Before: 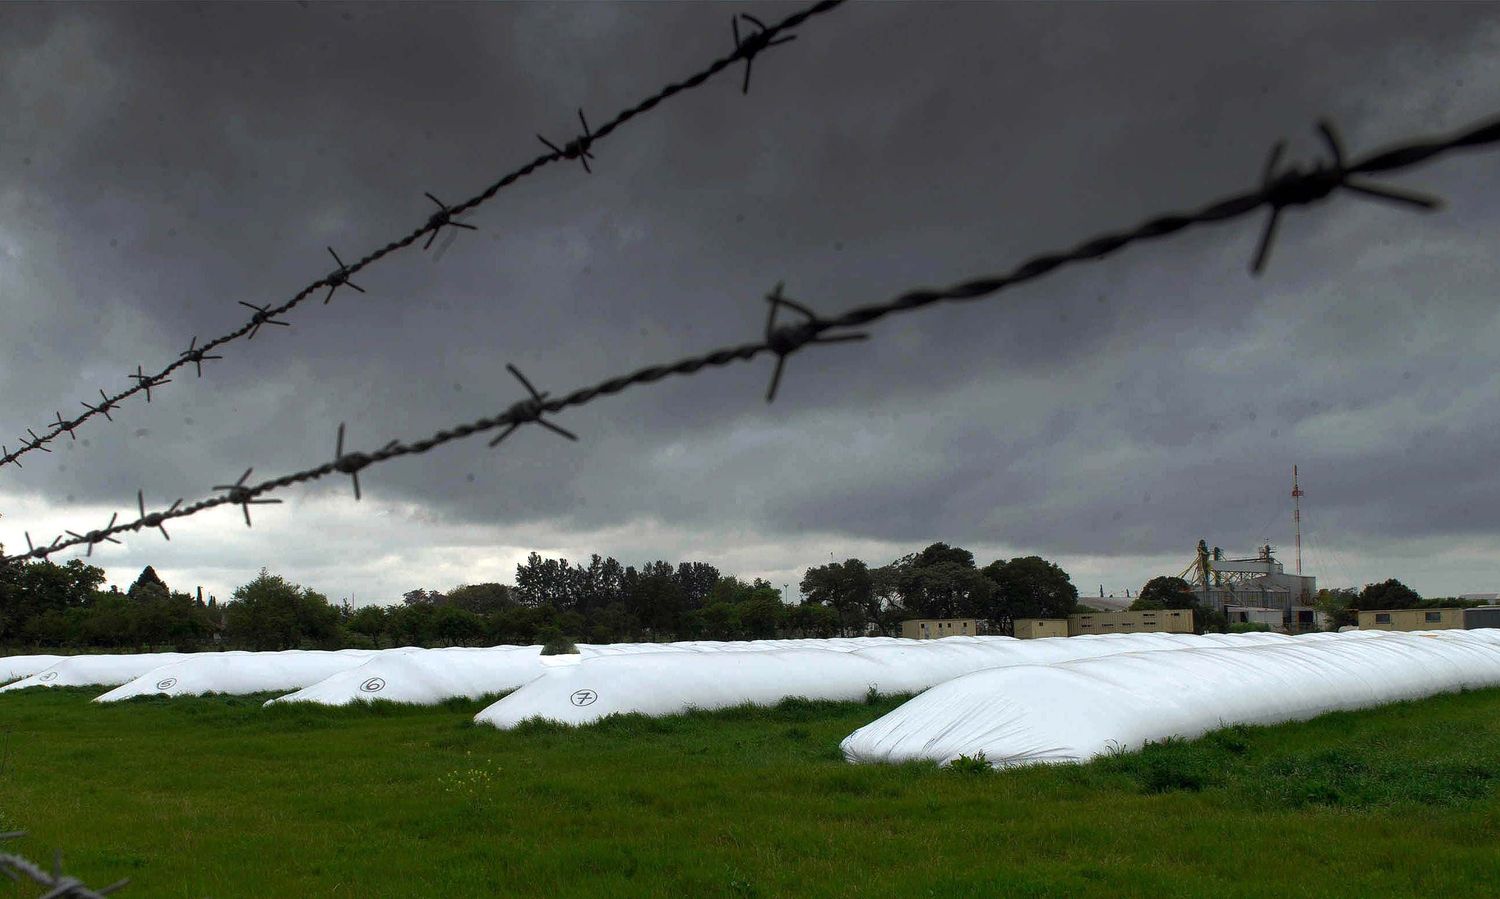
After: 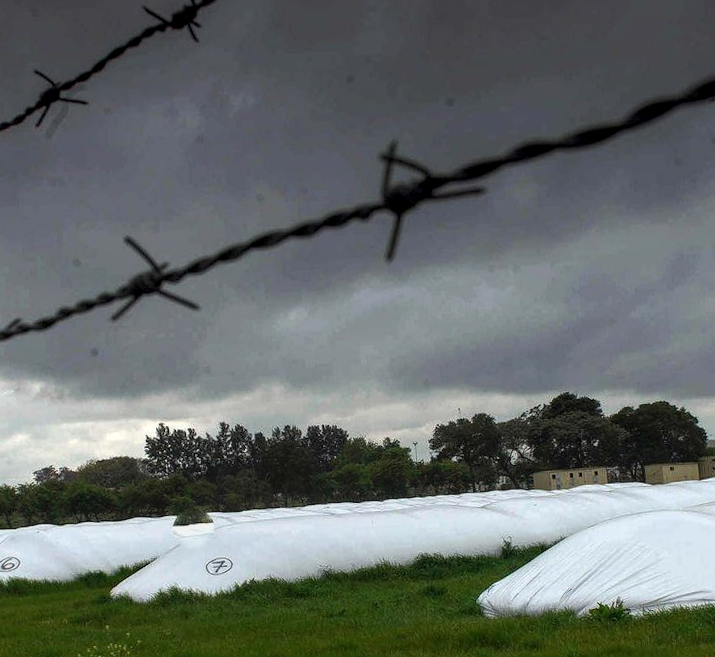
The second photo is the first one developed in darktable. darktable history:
crop and rotate: angle 0.02°, left 24.353%, top 13.219%, right 26.156%, bottom 8.224%
local contrast: on, module defaults
rotate and perspective: rotation -3°, crop left 0.031, crop right 0.968, crop top 0.07, crop bottom 0.93
